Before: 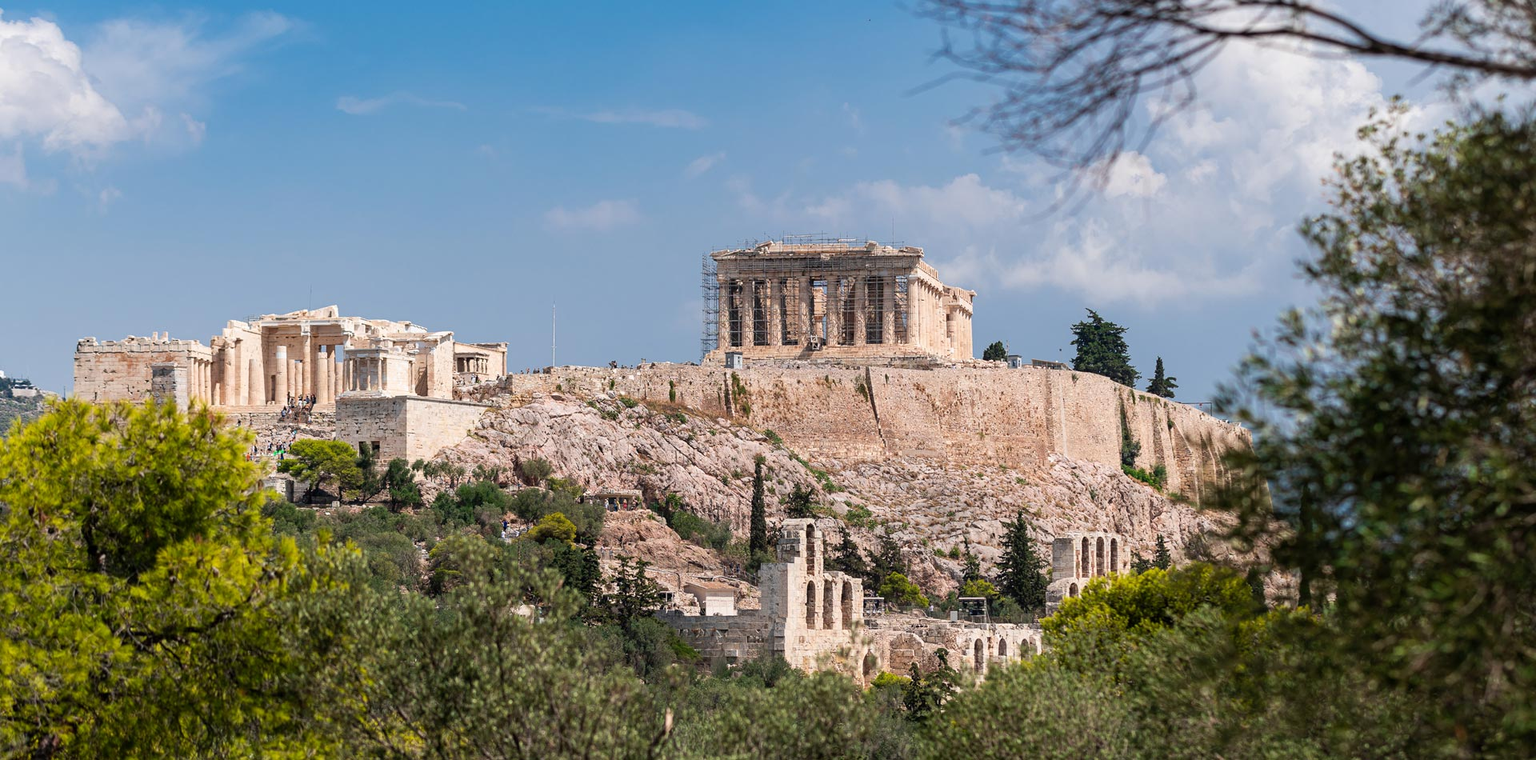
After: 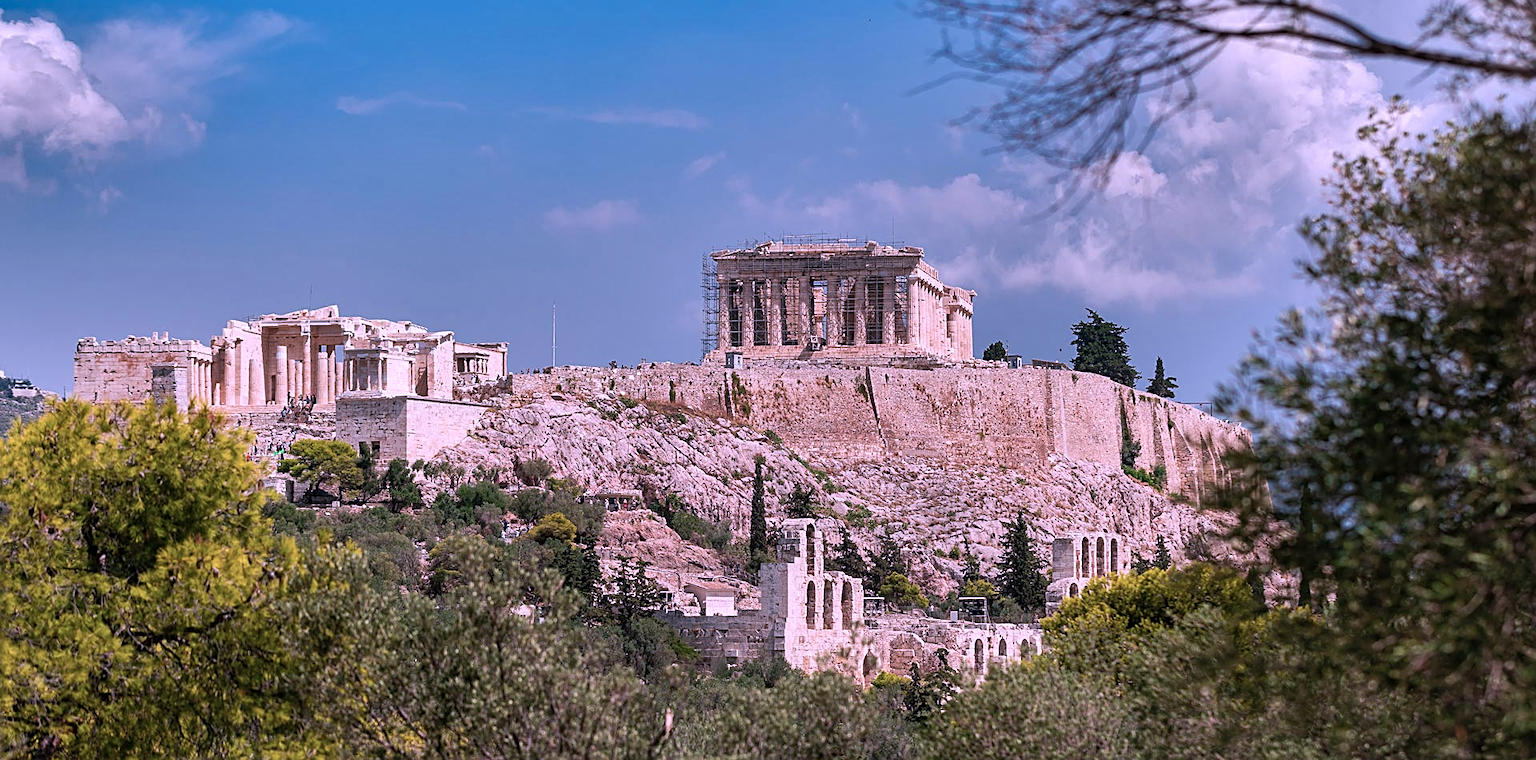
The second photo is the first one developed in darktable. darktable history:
shadows and highlights: shadows 20.91, highlights -82.73, soften with gaussian
color correction: highlights a* 15.03, highlights b* -25.07
sharpen: on, module defaults
